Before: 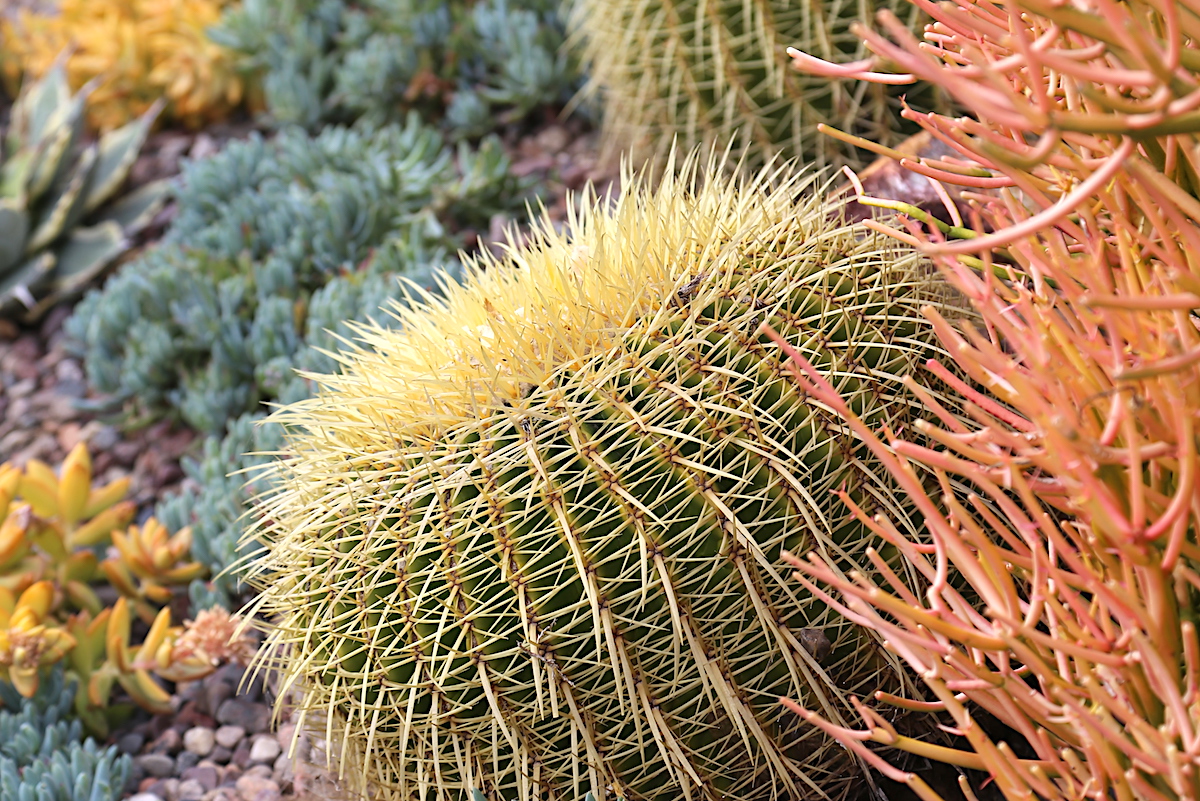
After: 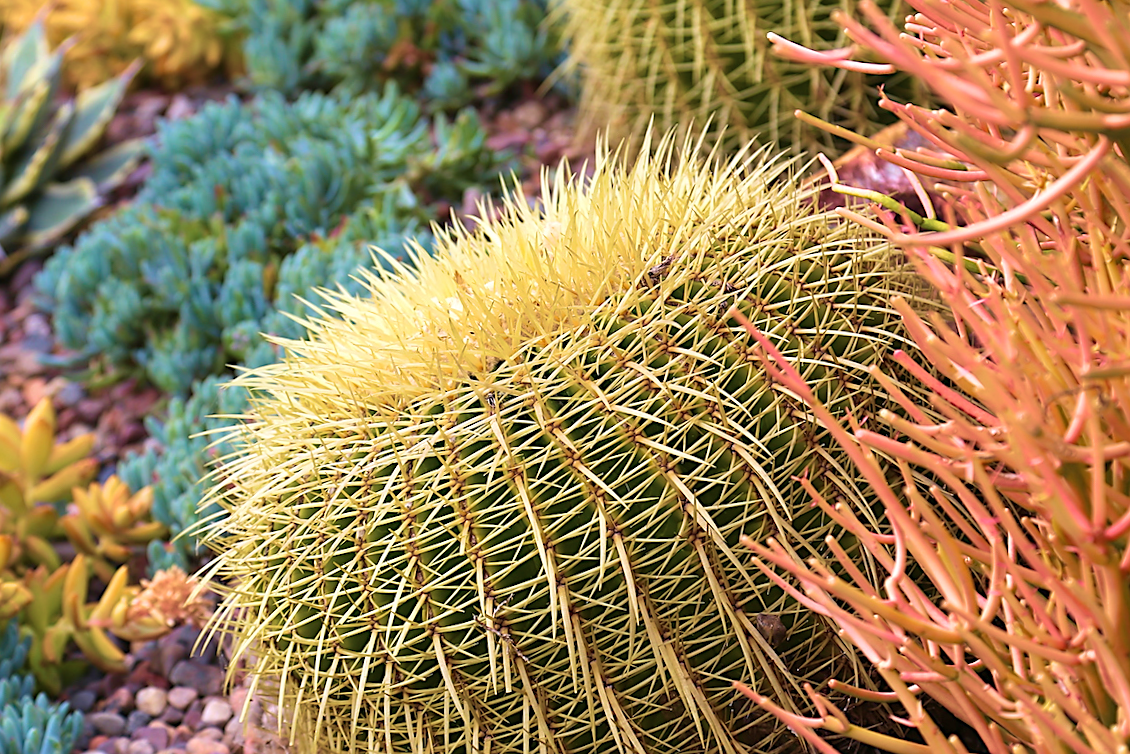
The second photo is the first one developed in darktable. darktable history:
crop and rotate: angle -2.38°
velvia: strength 75%
sharpen: radius 1.458, amount 0.398, threshold 1.271
